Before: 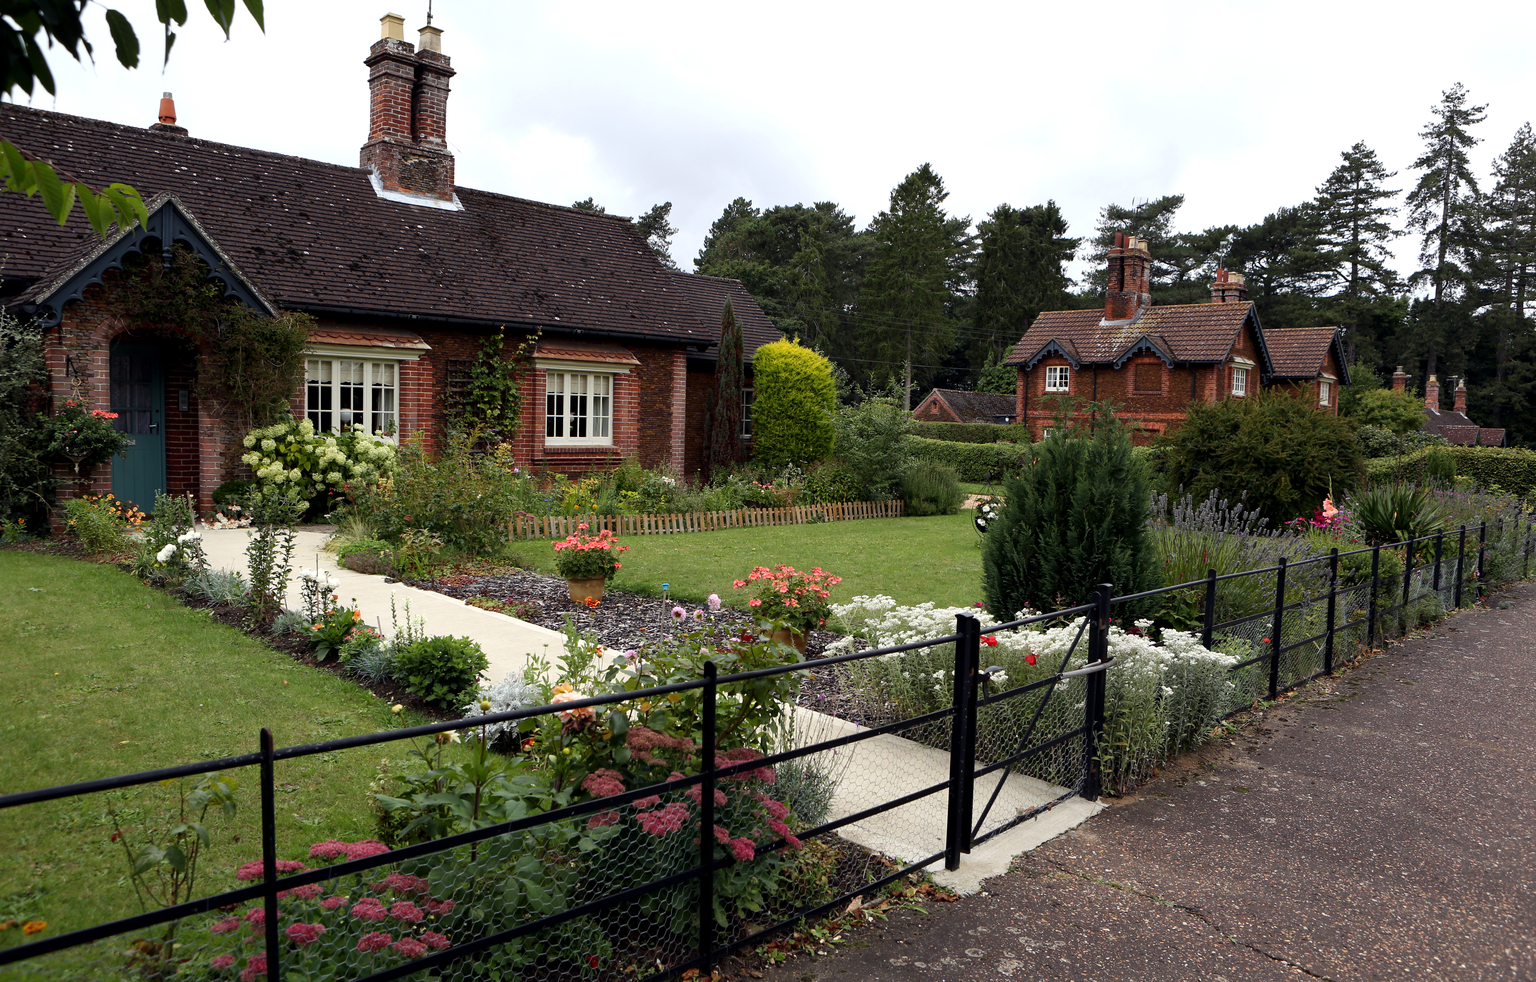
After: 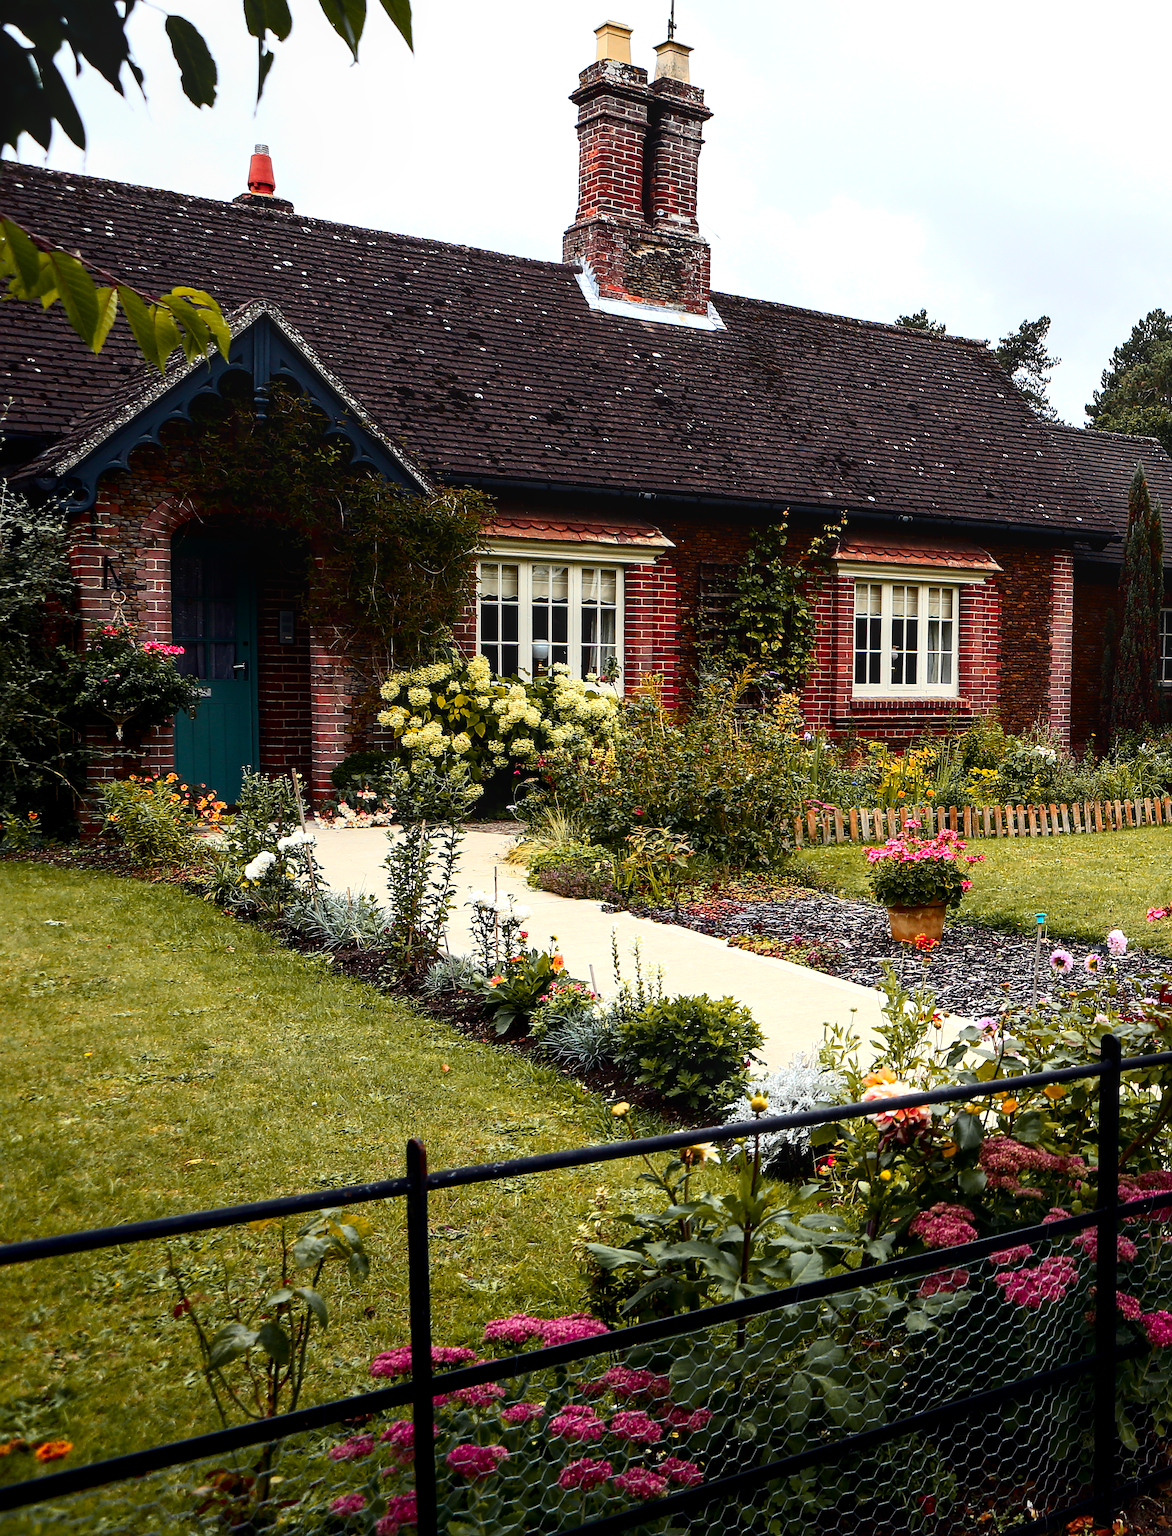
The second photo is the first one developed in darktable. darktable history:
crop and rotate: left 0.049%, top 0%, right 51.154%
sharpen: on, module defaults
color zones: curves: ch1 [(0.263, 0.53) (0.376, 0.287) (0.487, 0.512) (0.748, 0.547) (1, 0.513)]; ch2 [(0.262, 0.45) (0.751, 0.477)]
local contrast: on, module defaults
tone equalizer: -8 EV -0.456 EV, -7 EV -0.395 EV, -6 EV -0.365 EV, -5 EV -0.207 EV, -3 EV 0.254 EV, -2 EV 0.307 EV, -1 EV 0.395 EV, +0 EV 0.397 EV
contrast brightness saturation: contrast 0.292
color balance rgb: perceptual saturation grading › global saturation 30.271%
